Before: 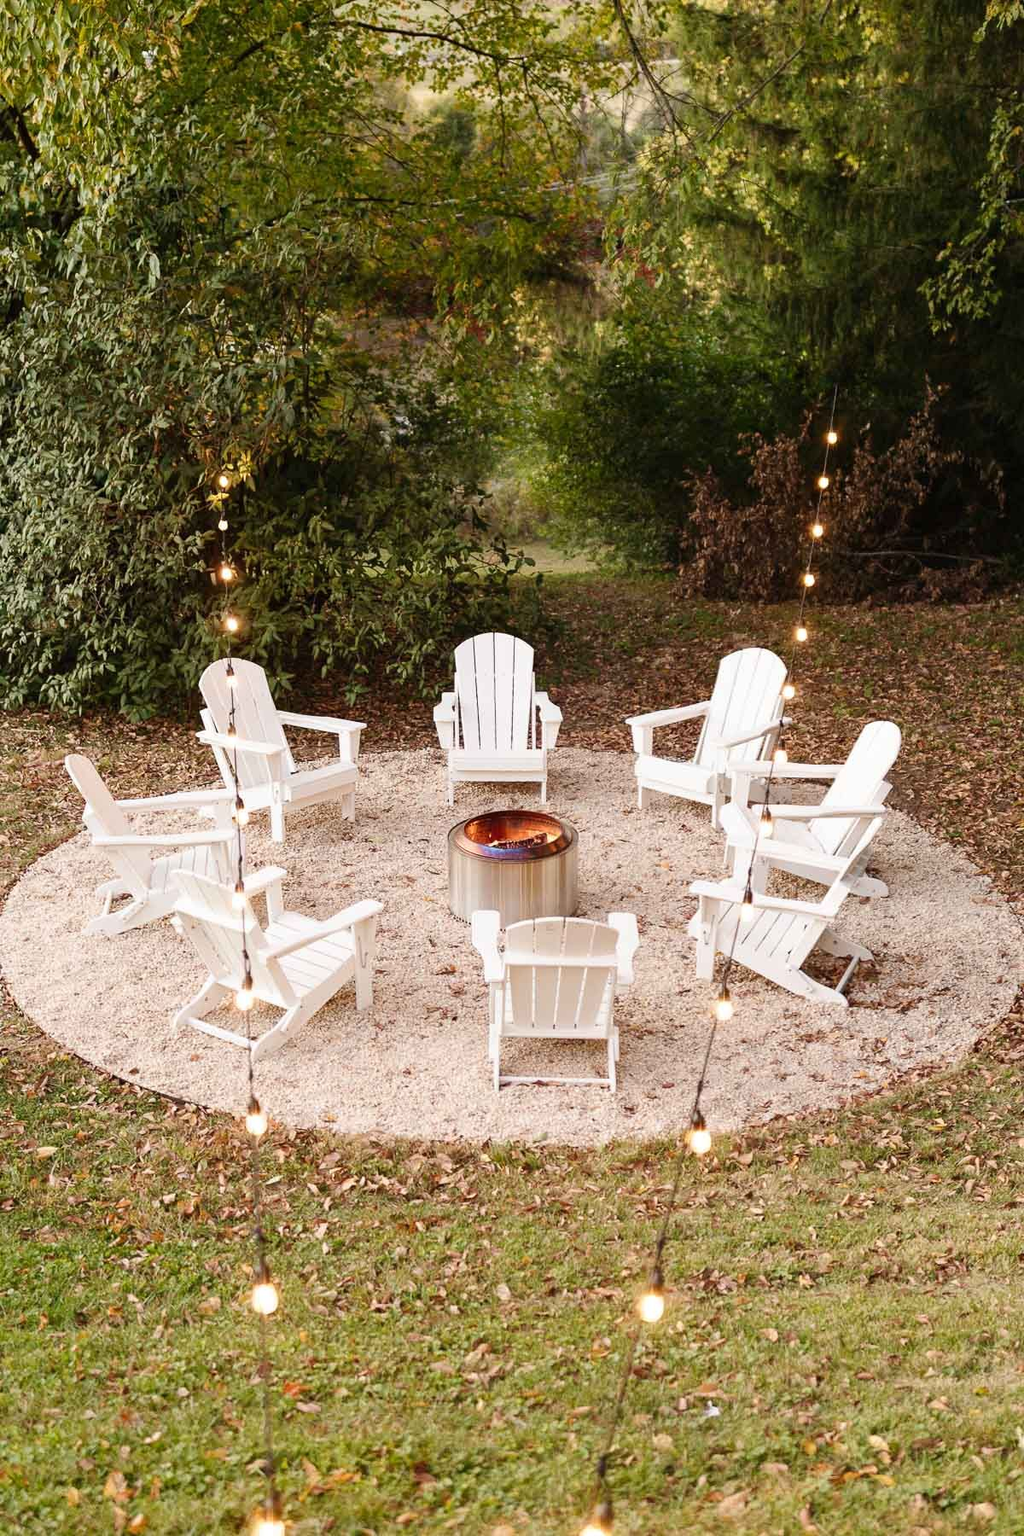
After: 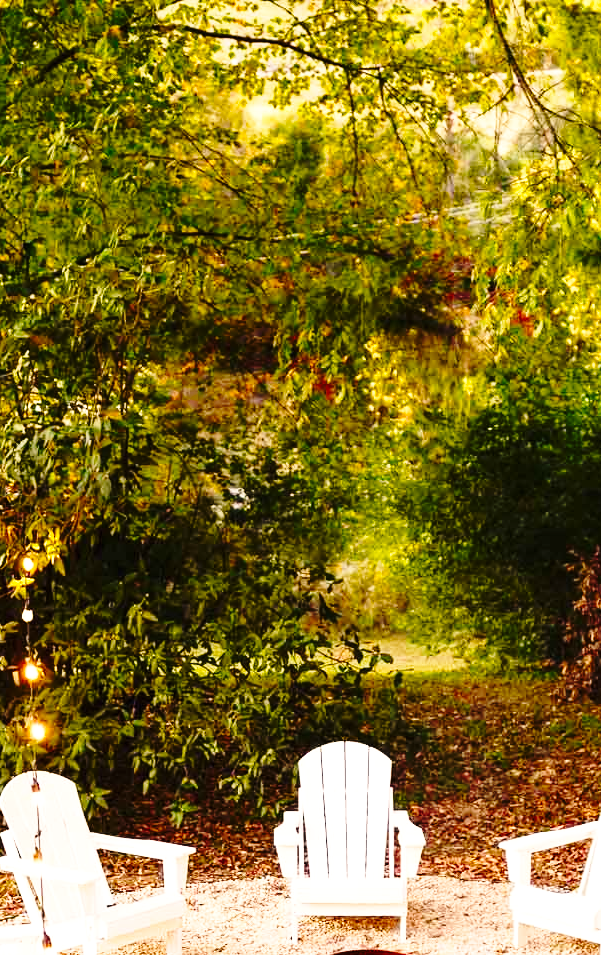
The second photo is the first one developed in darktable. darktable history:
color balance rgb: highlights gain › chroma 3.066%, highlights gain › hue 60.1°, perceptual saturation grading › global saturation 30.862%, perceptual brilliance grading › global brilliance 12.194%
crop: left 19.501%, right 30.349%, bottom 46.904%
base curve: curves: ch0 [(0, 0) (0.04, 0.03) (0.133, 0.232) (0.448, 0.748) (0.843, 0.968) (1, 1)], preserve colors none
